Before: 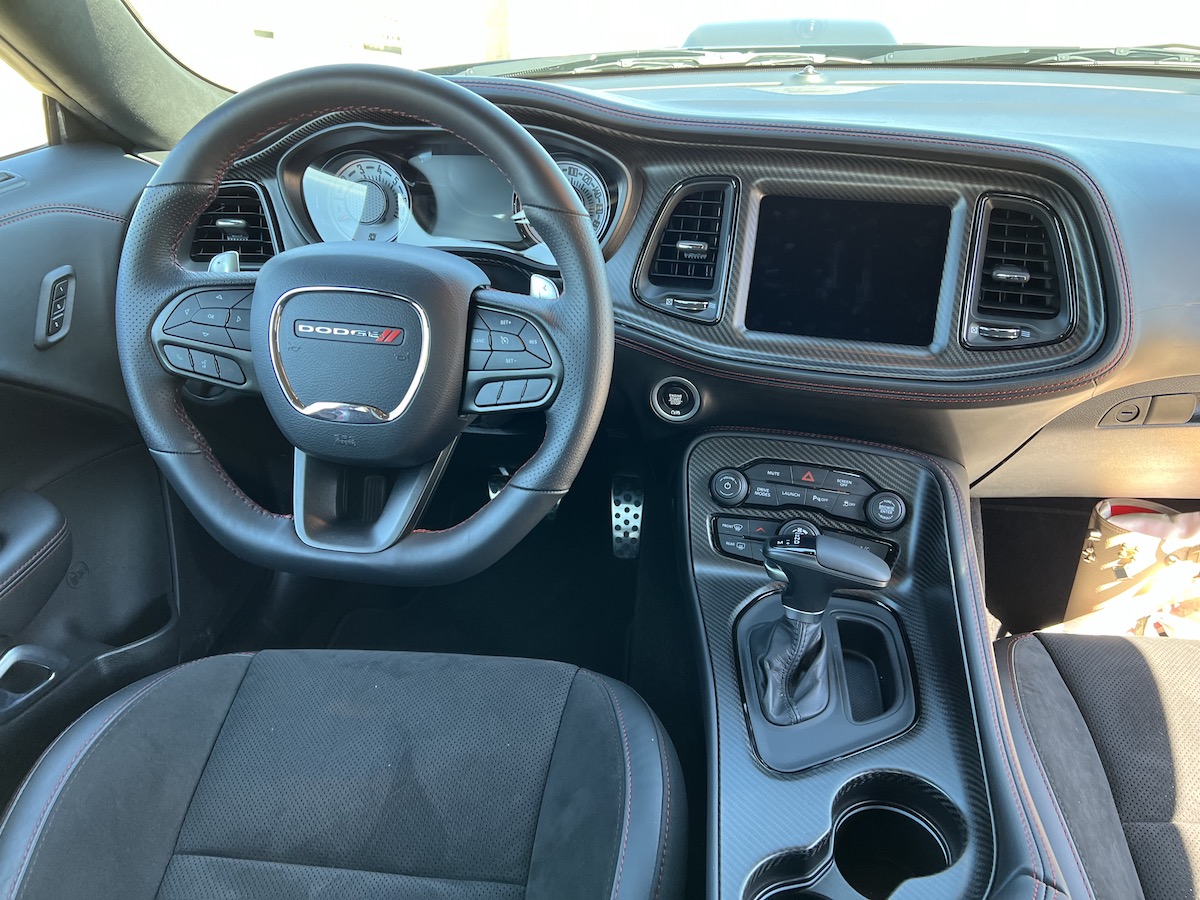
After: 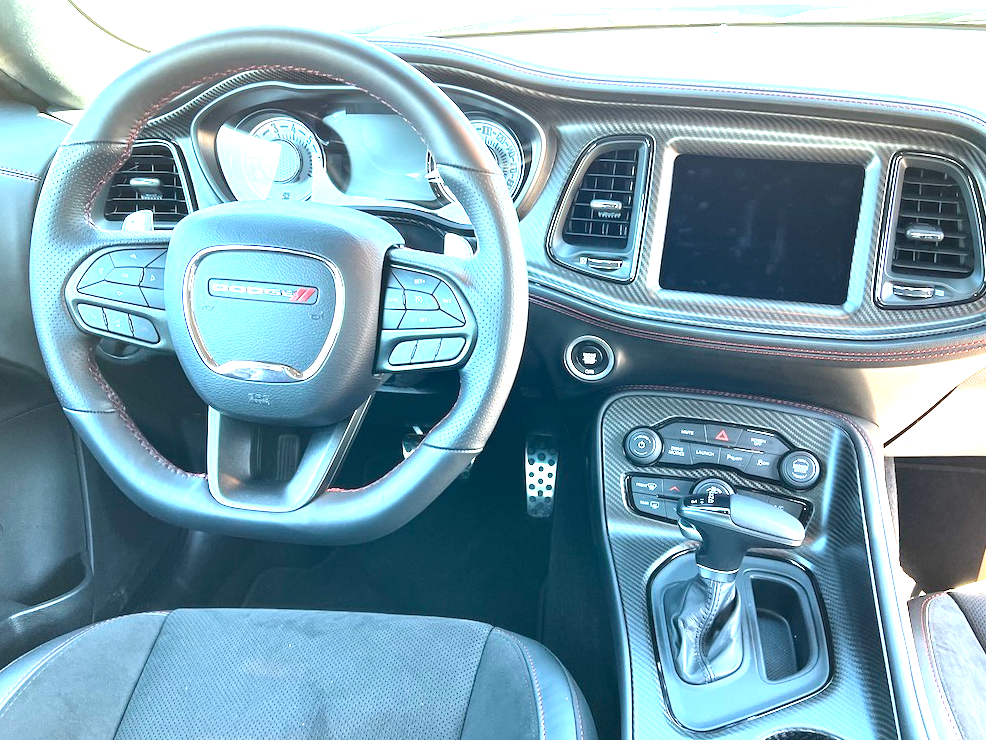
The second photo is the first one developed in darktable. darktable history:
crop and rotate: left 7.196%, top 4.574%, right 10.605%, bottom 13.178%
exposure: black level correction 0, exposure 1.9 EV, compensate highlight preservation false
